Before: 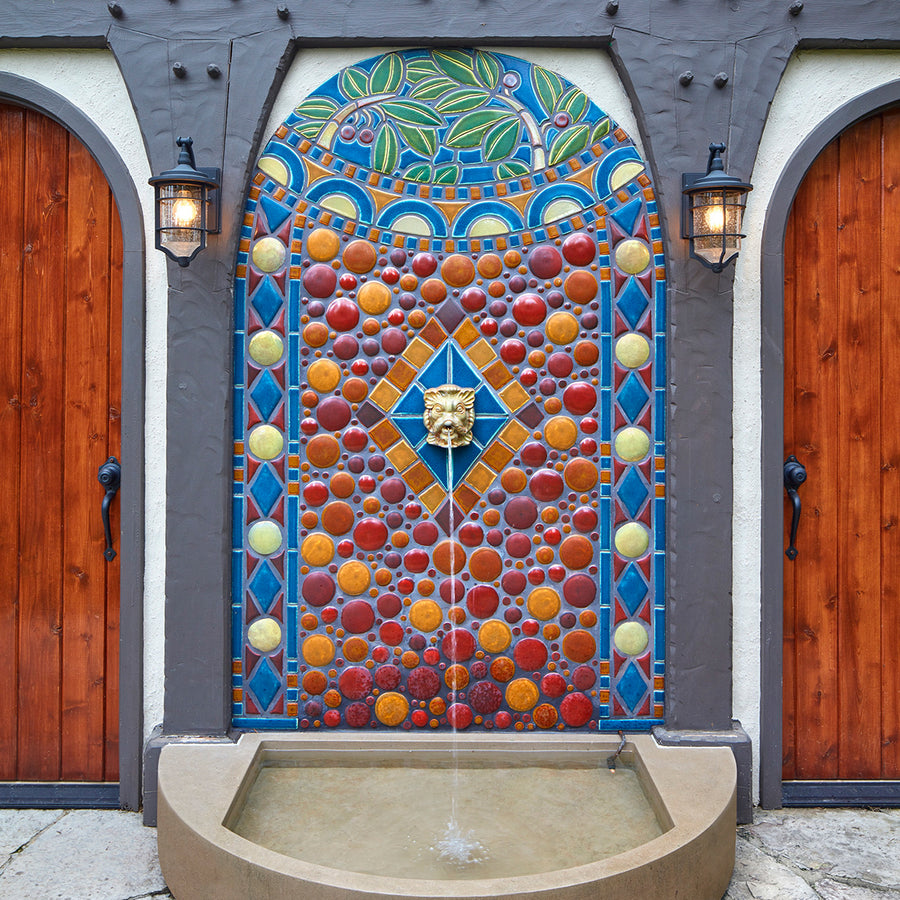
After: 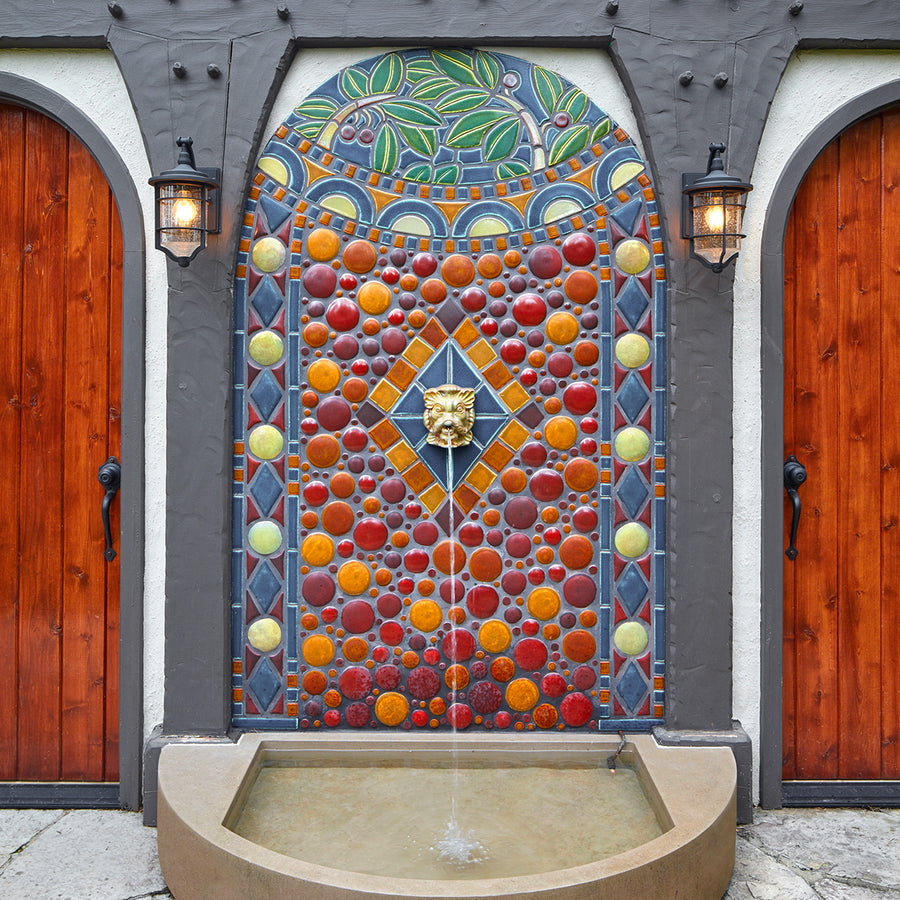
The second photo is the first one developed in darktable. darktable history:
color zones: curves: ch1 [(0.25, 0.61) (0.75, 0.248)]
